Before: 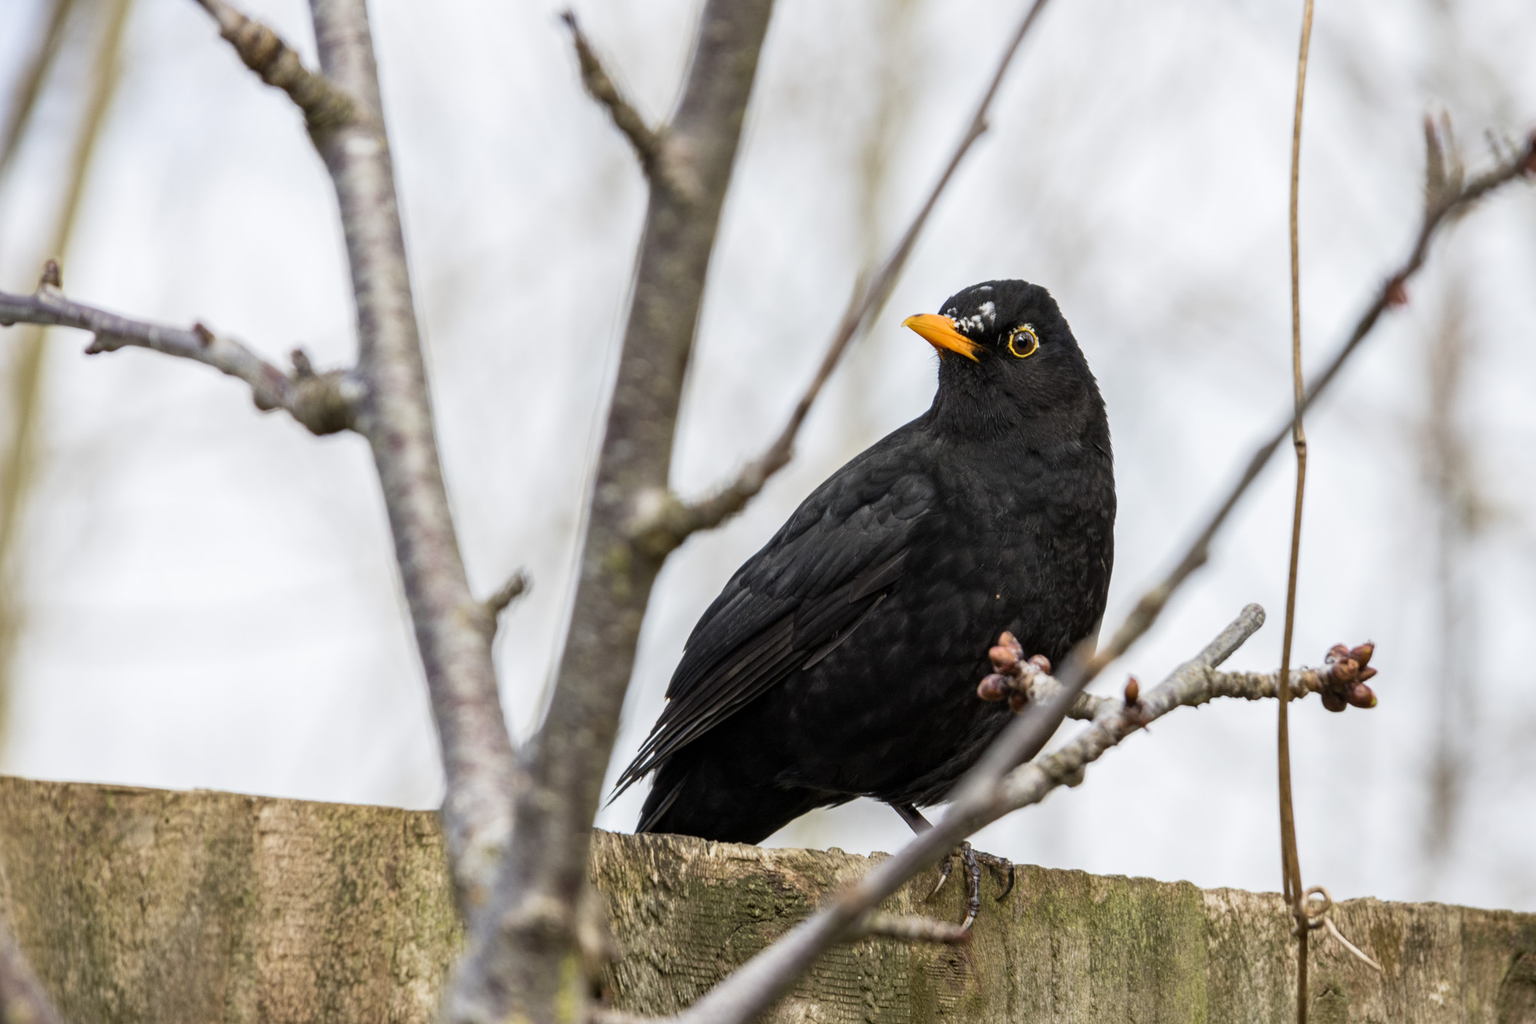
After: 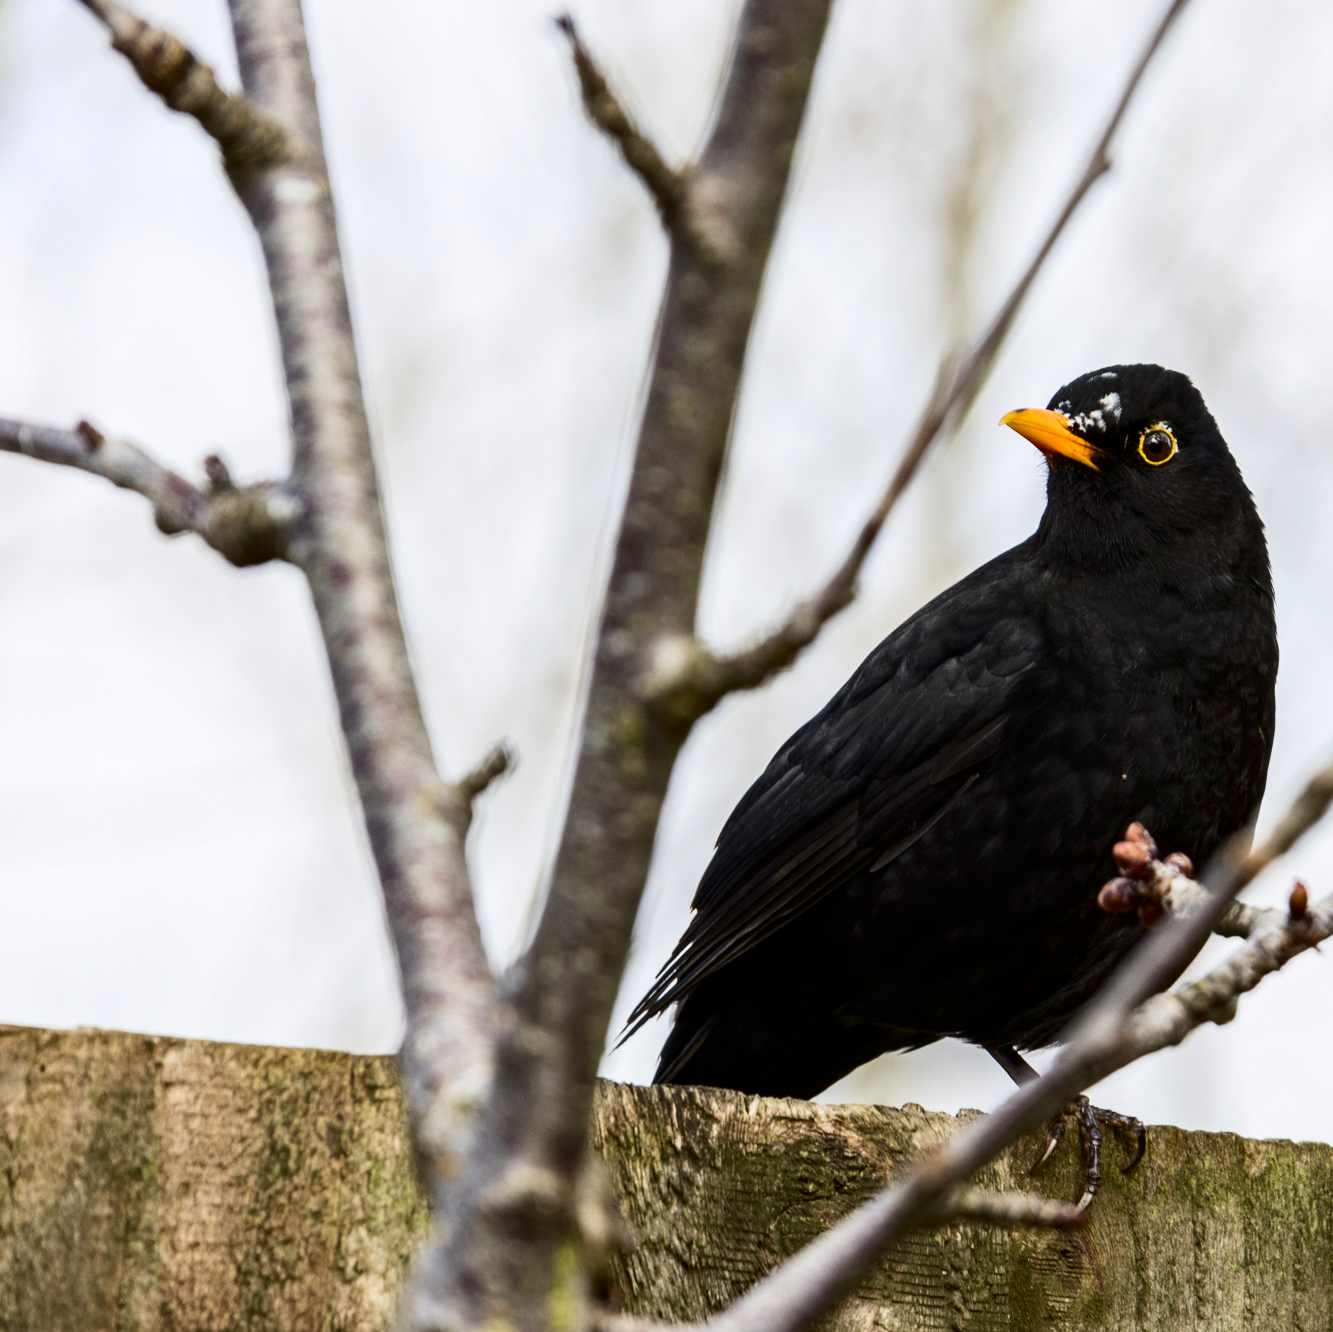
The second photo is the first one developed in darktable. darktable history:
contrast brightness saturation: contrast 0.21, brightness -0.11, saturation 0.21
crop and rotate: left 8.786%, right 24.548%
